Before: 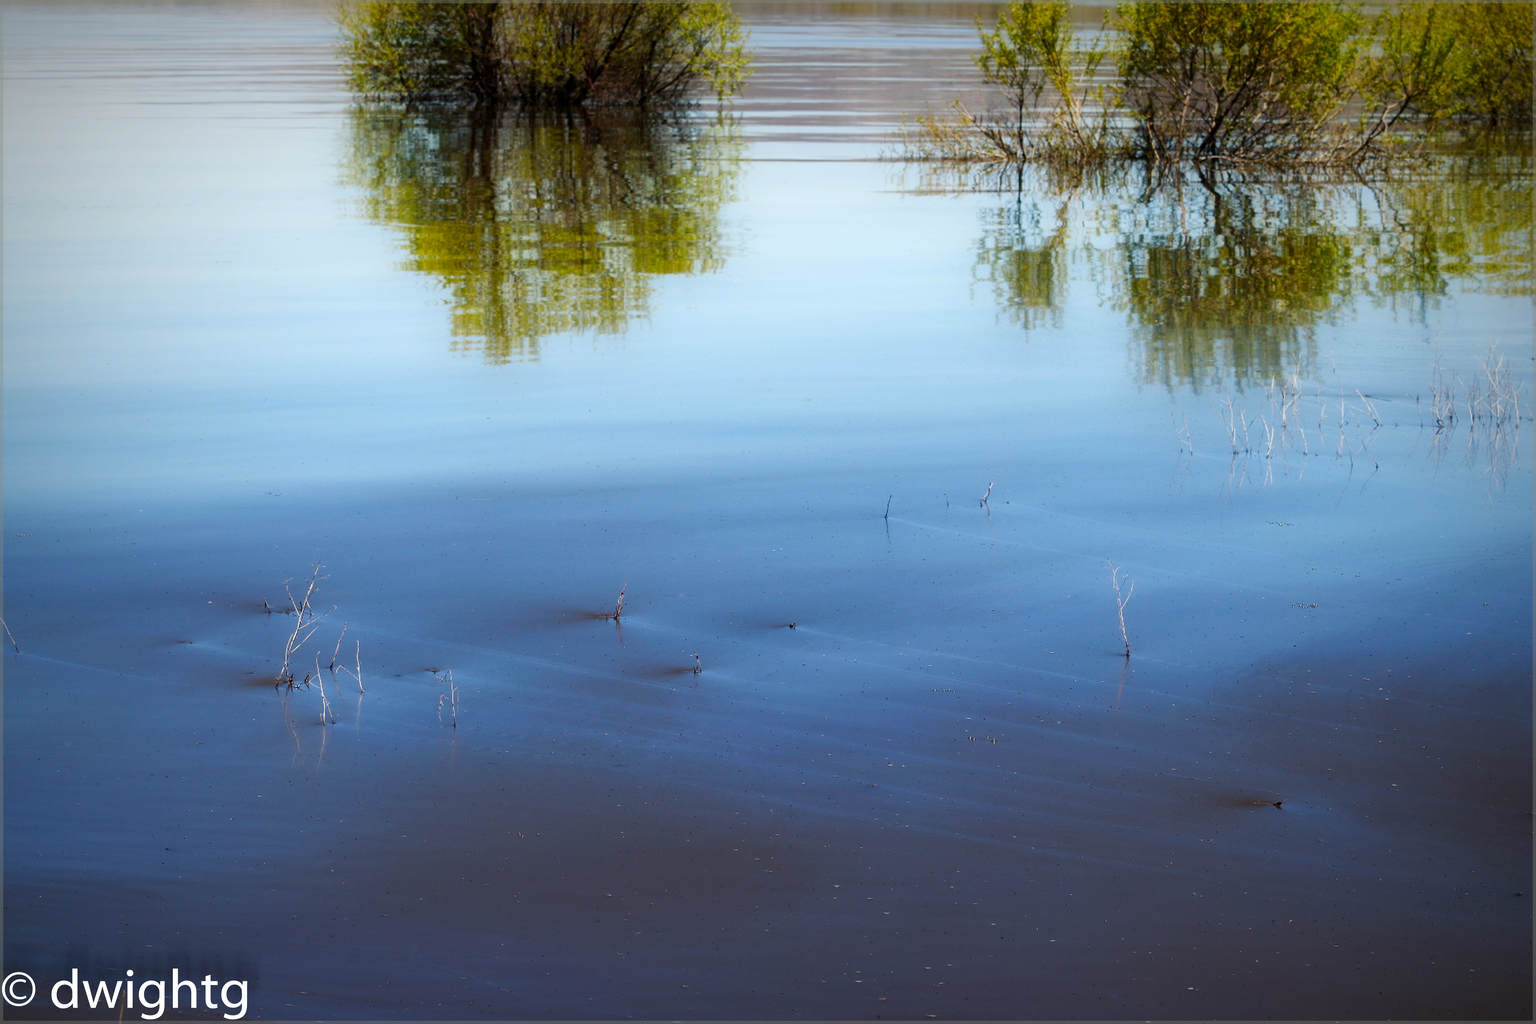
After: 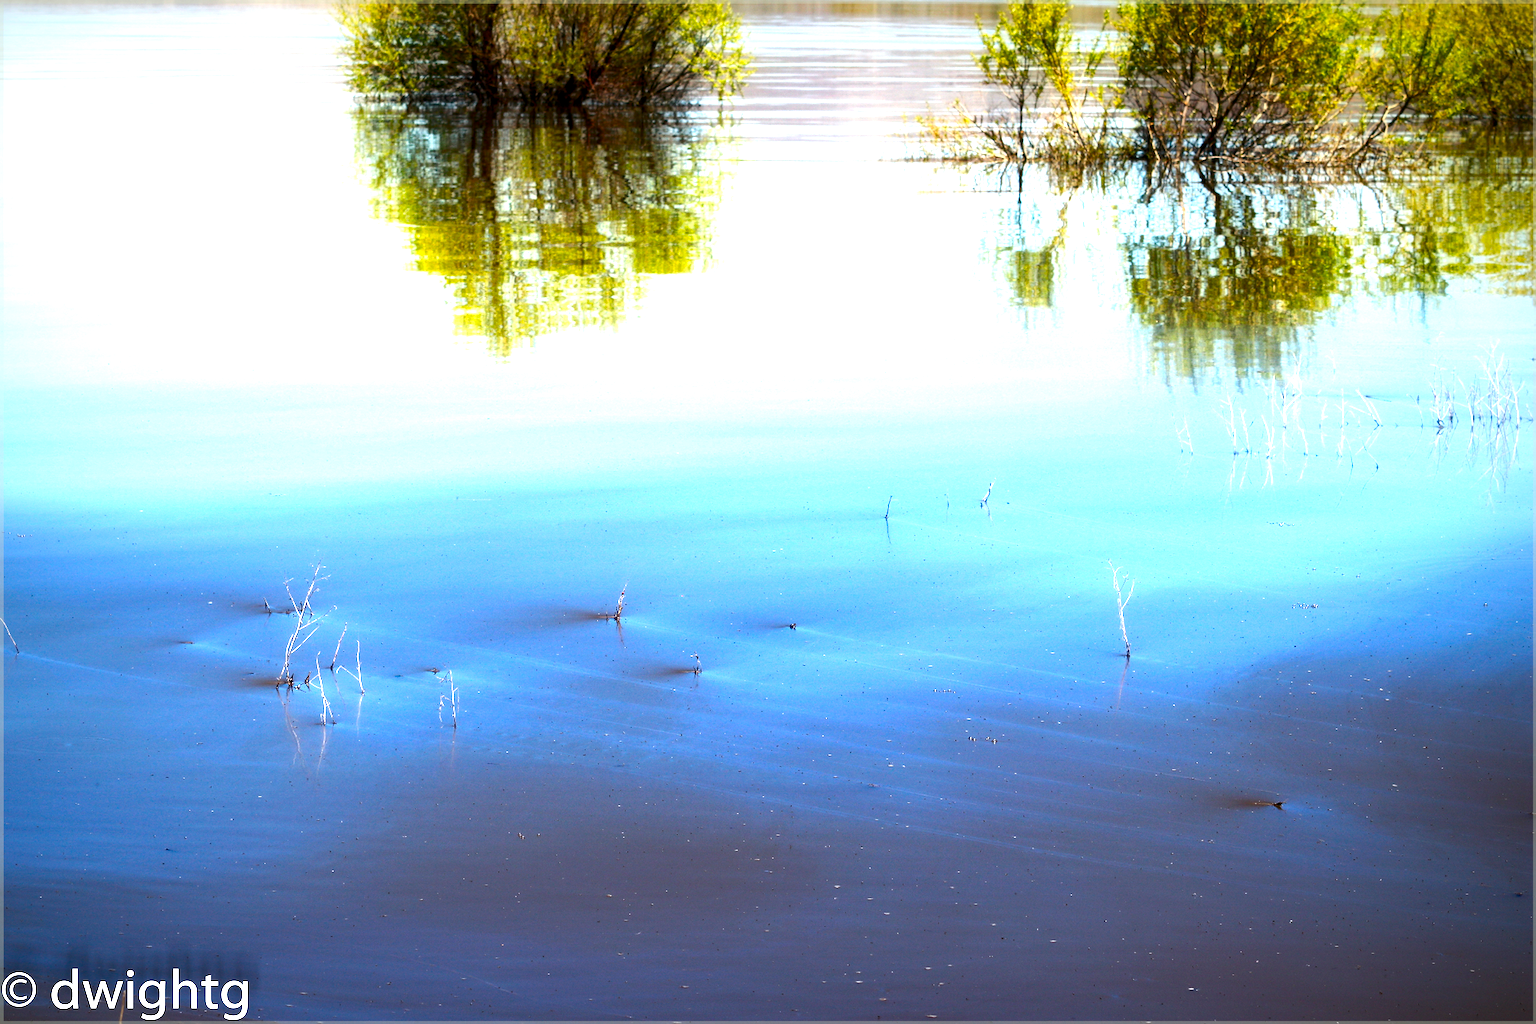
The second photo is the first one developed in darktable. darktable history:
exposure: black level correction 0.001, exposure 0.955 EV, compensate exposure bias true, compensate highlight preservation false
levels: levels [0, 0.43, 0.859]
contrast brightness saturation: contrast 0.13, brightness -0.05, saturation 0.16
